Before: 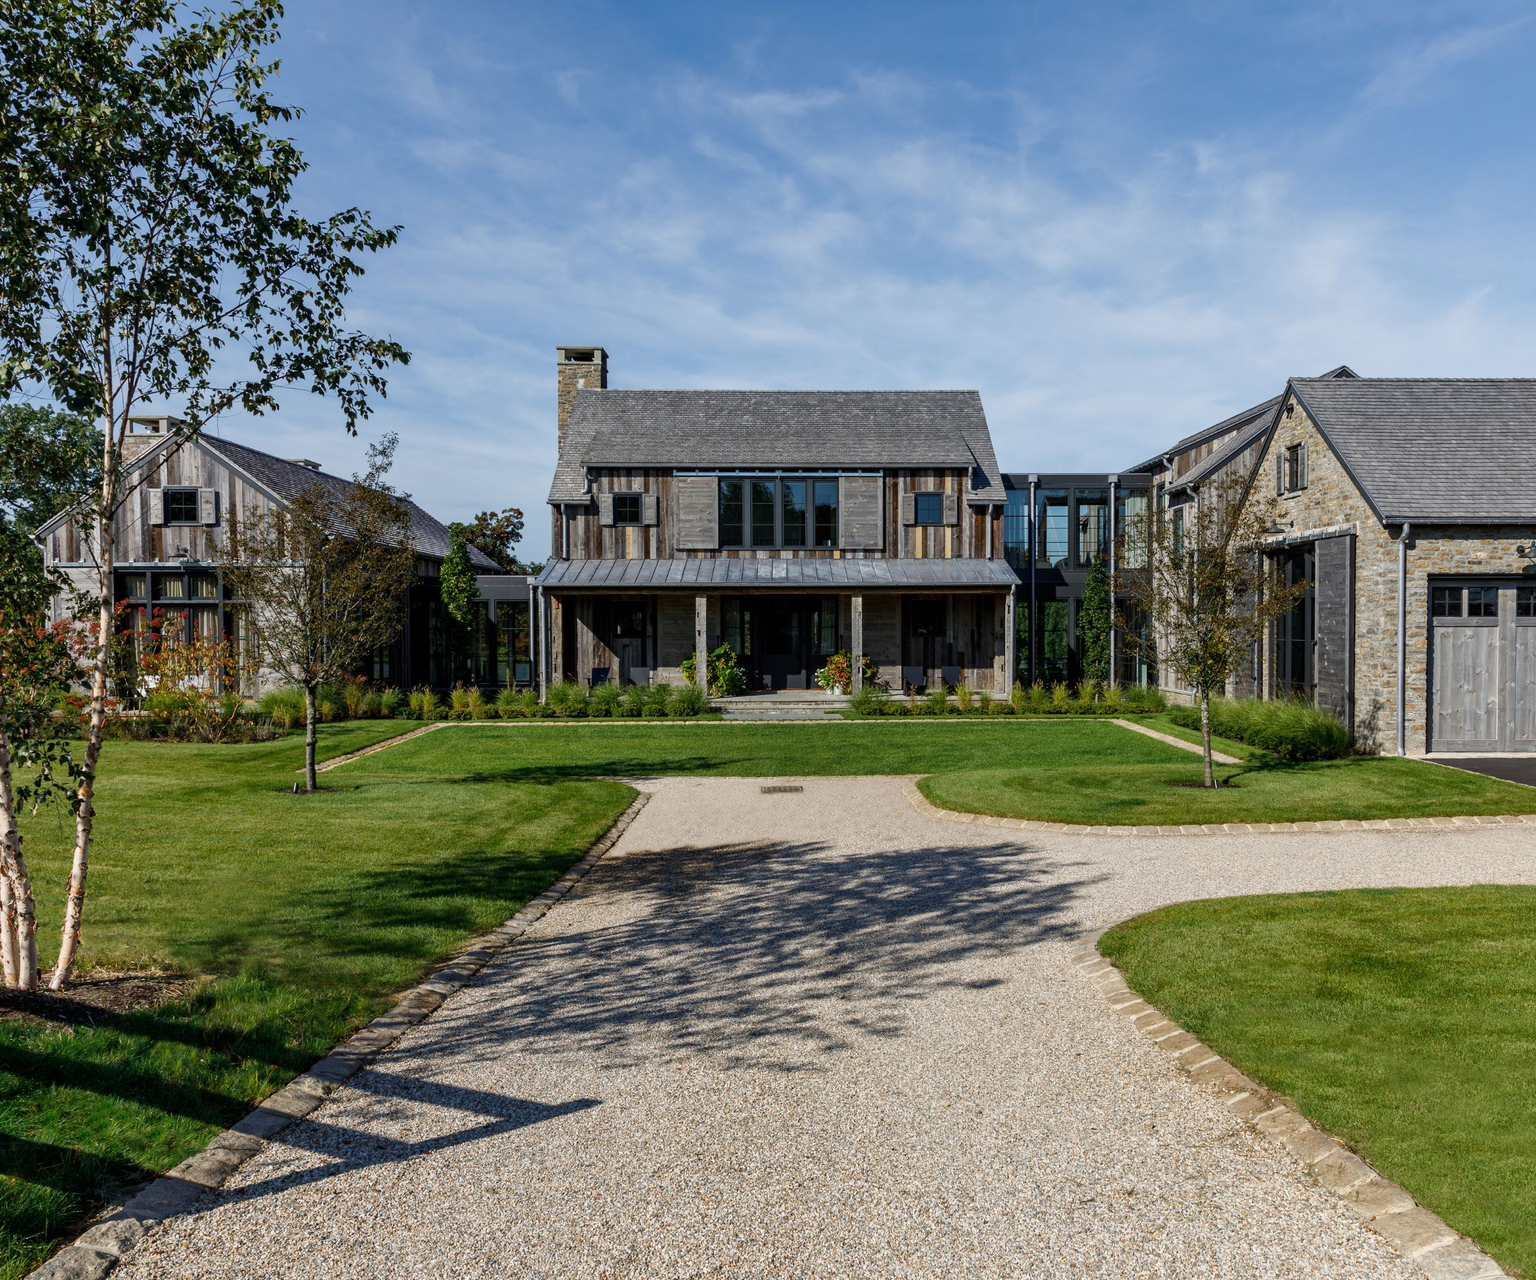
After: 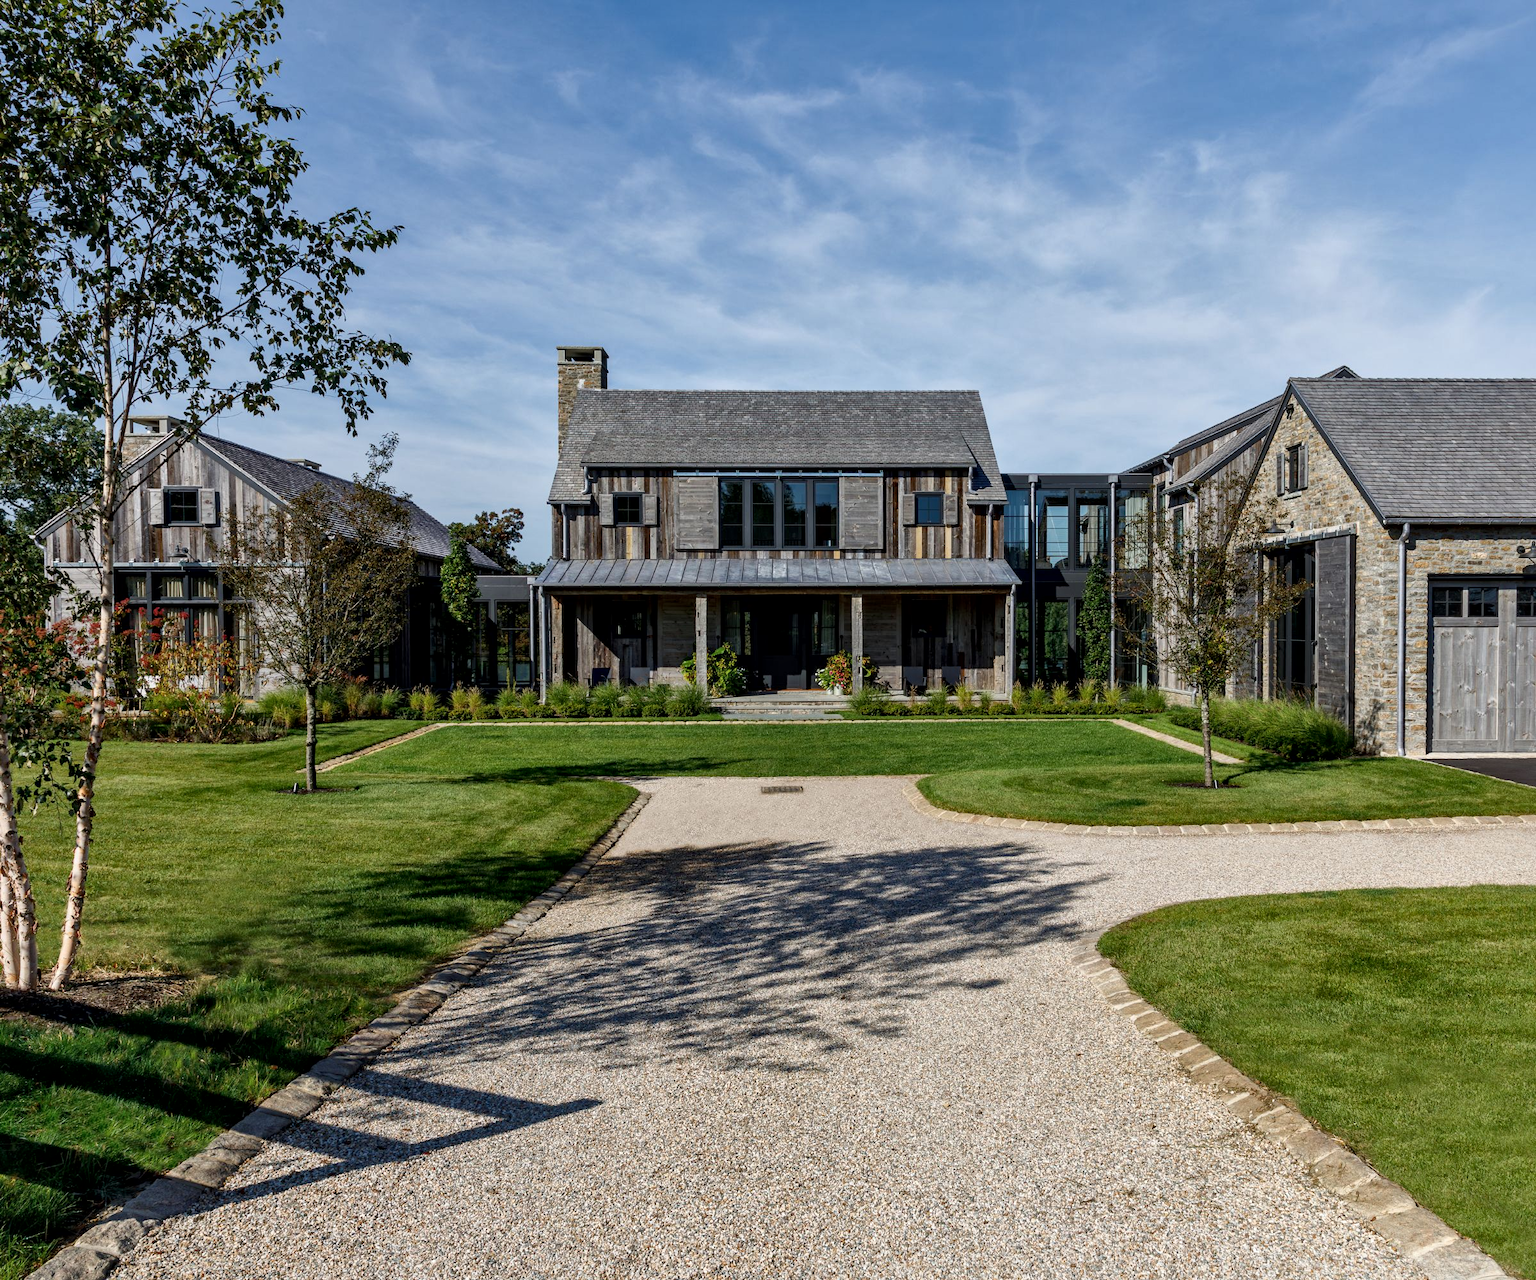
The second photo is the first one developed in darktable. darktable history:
local contrast: mode bilateral grid, contrast 21, coarseness 50, detail 141%, midtone range 0.2
